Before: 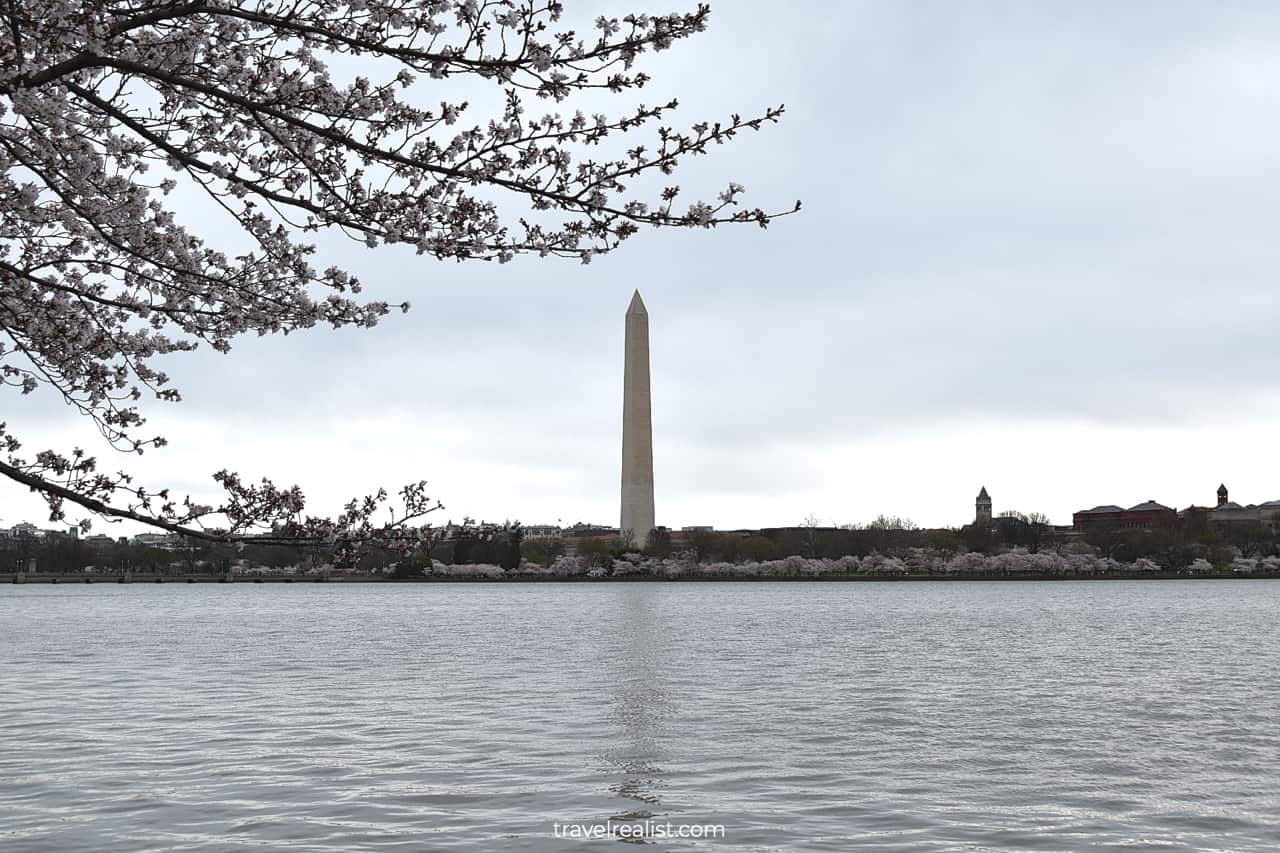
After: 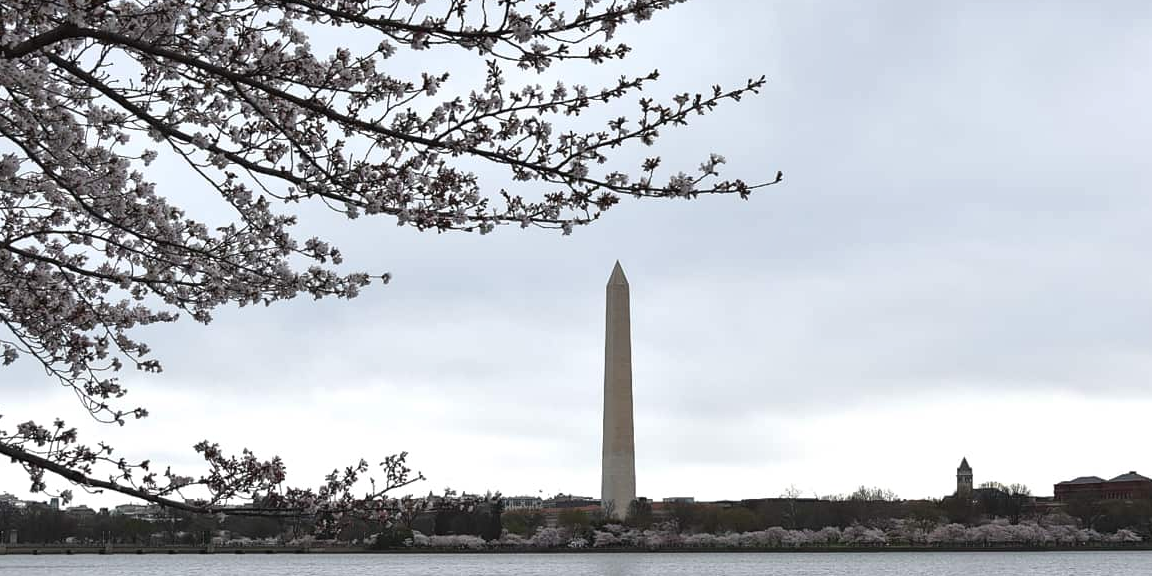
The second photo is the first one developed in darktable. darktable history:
shadows and highlights: shadows 20.55, highlights -20.99, soften with gaussian
crop: left 1.509%, top 3.452%, right 7.696%, bottom 28.452%
